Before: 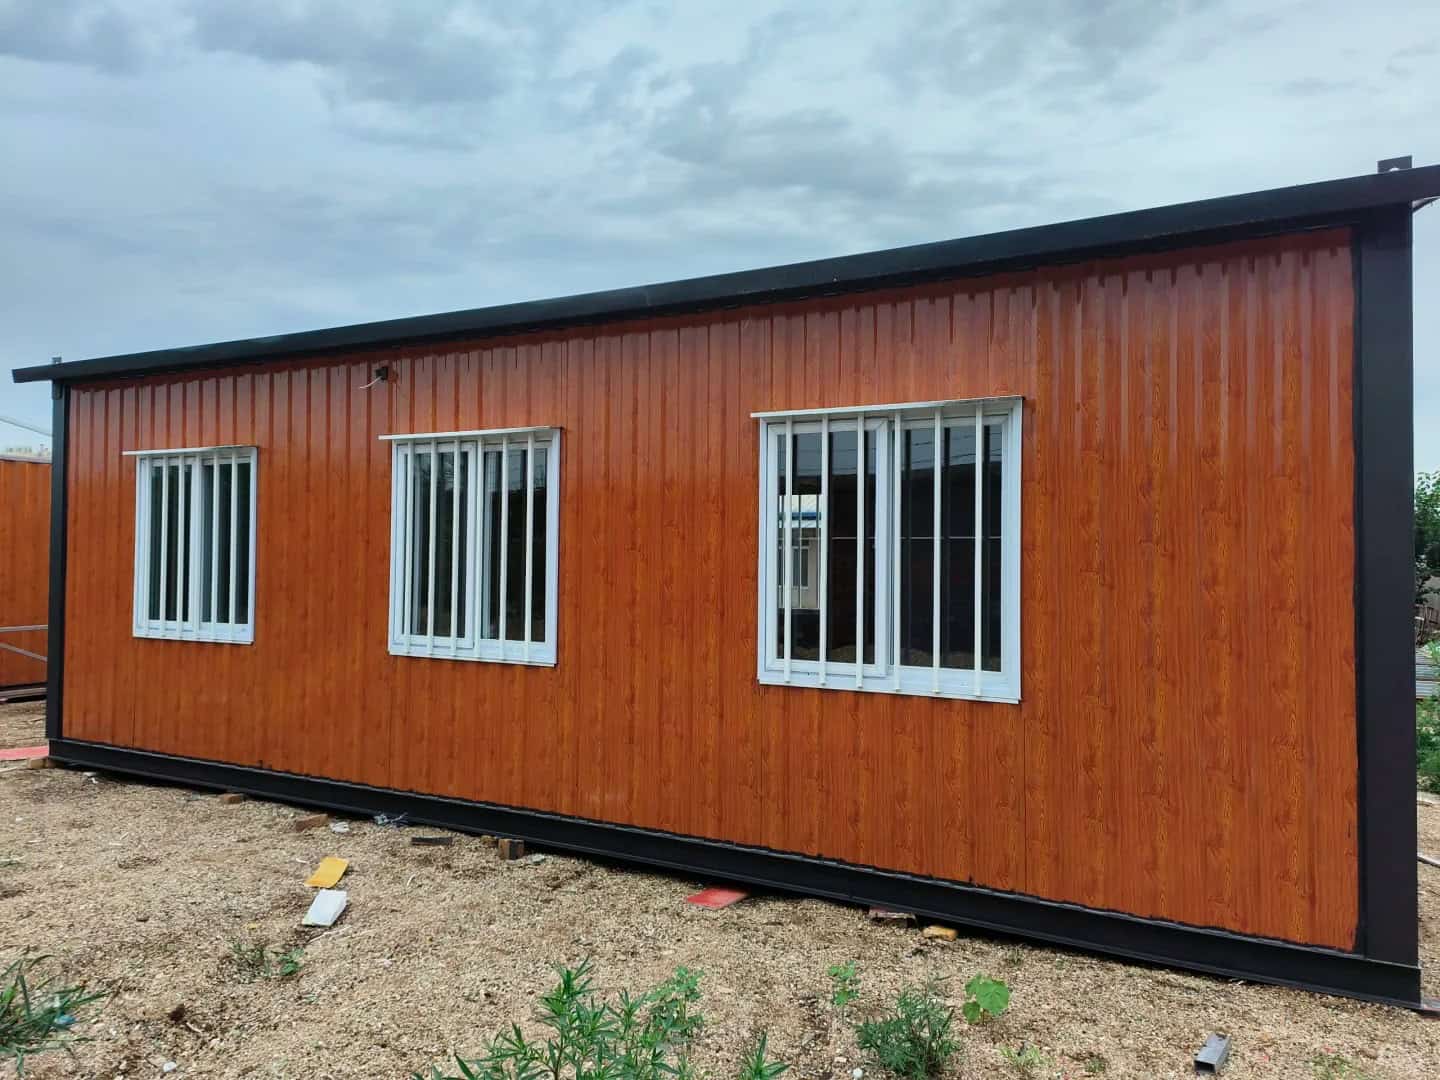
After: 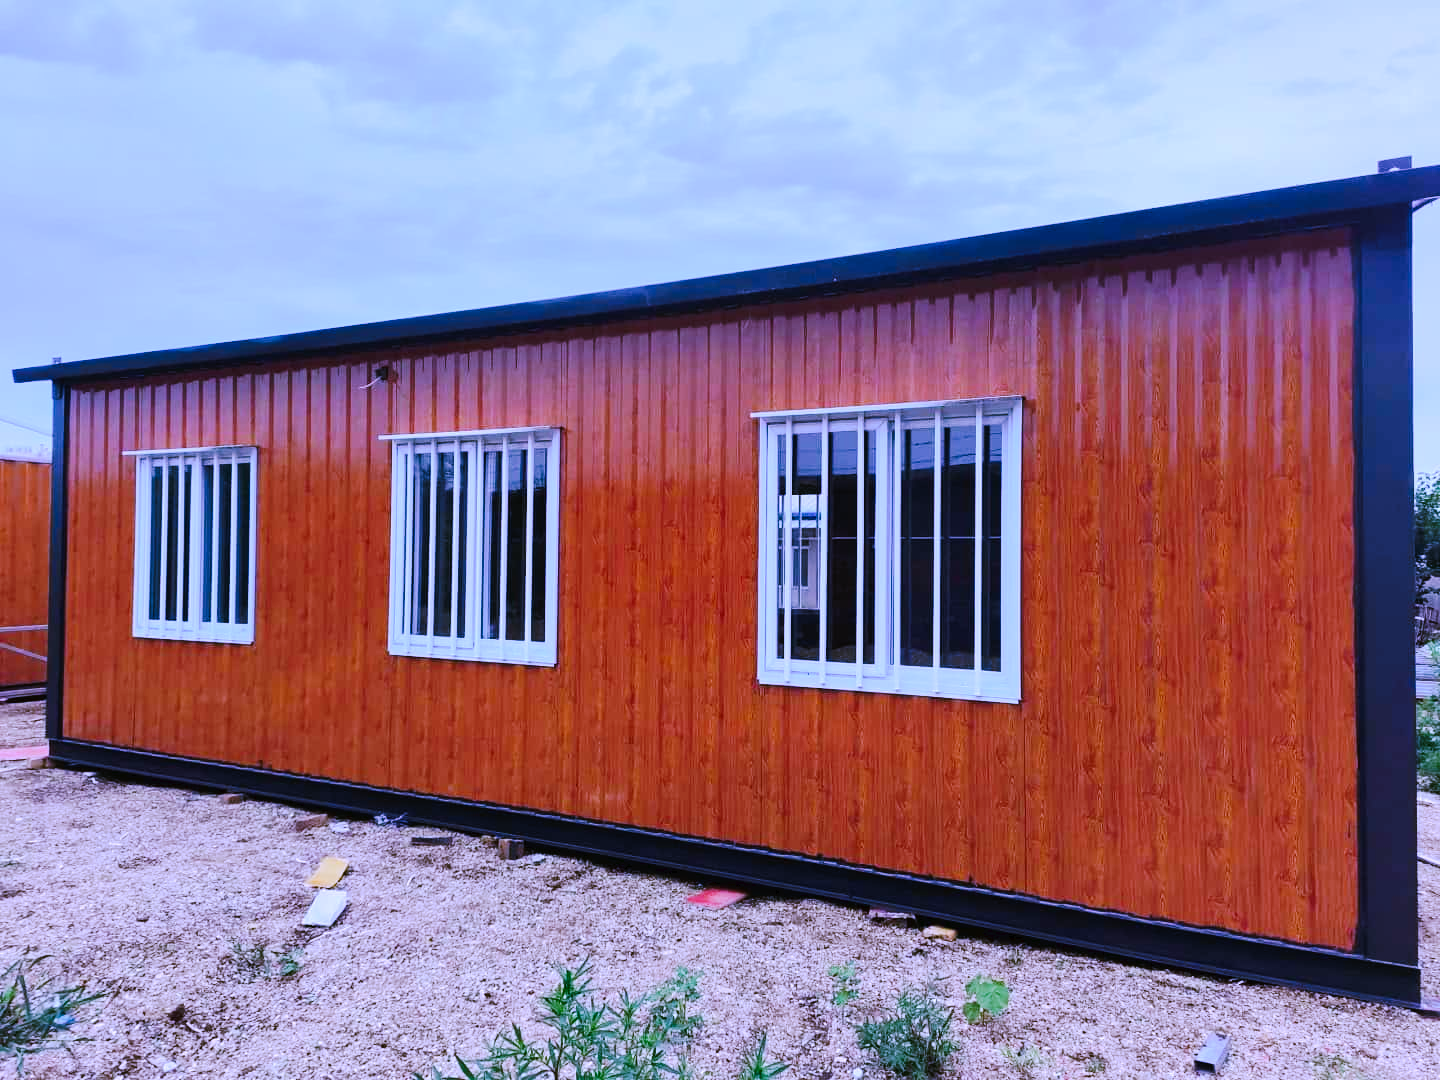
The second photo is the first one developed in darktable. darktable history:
vibrance: on, module defaults
tone curve: curves: ch0 [(0, 0) (0.003, 0.019) (0.011, 0.022) (0.025, 0.029) (0.044, 0.041) (0.069, 0.06) (0.1, 0.09) (0.136, 0.123) (0.177, 0.163) (0.224, 0.206) (0.277, 0.268) (0.335, 0.35) (0.399, 0.436) (0.468, 0.526) (0.543, 0.624) (0.623, 0.713) (0.709, 0.779) (0.801, 0.845) (0.898, 0.912) (1, 1)], preserve colors none
white balance: red 0.98, blue 1.61
